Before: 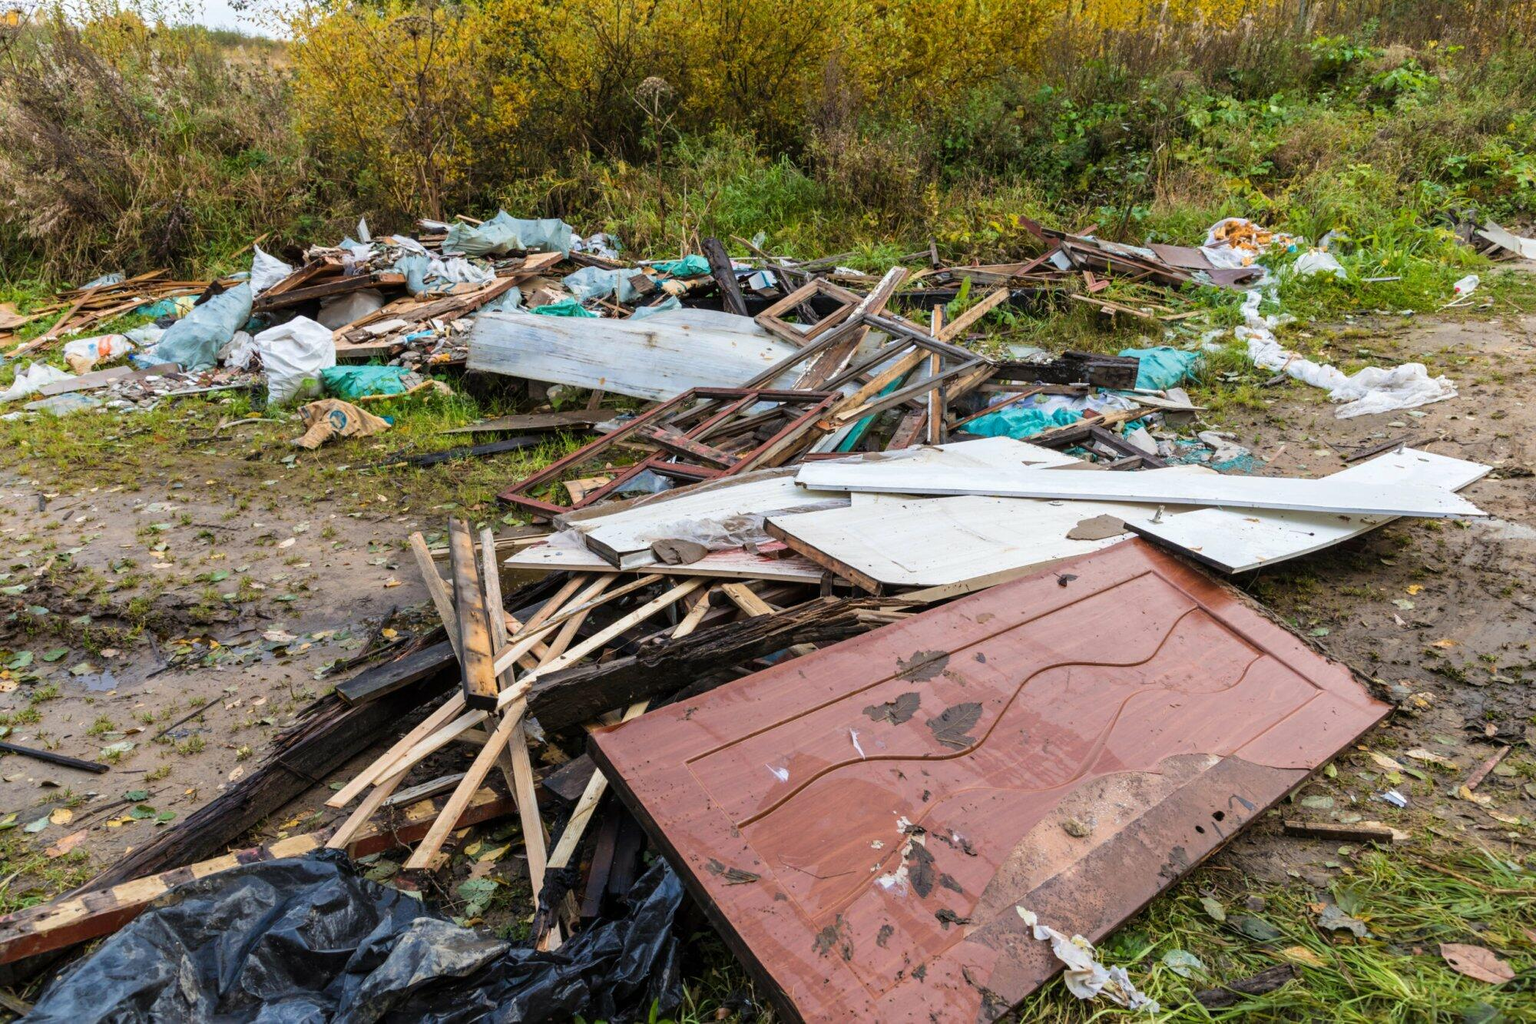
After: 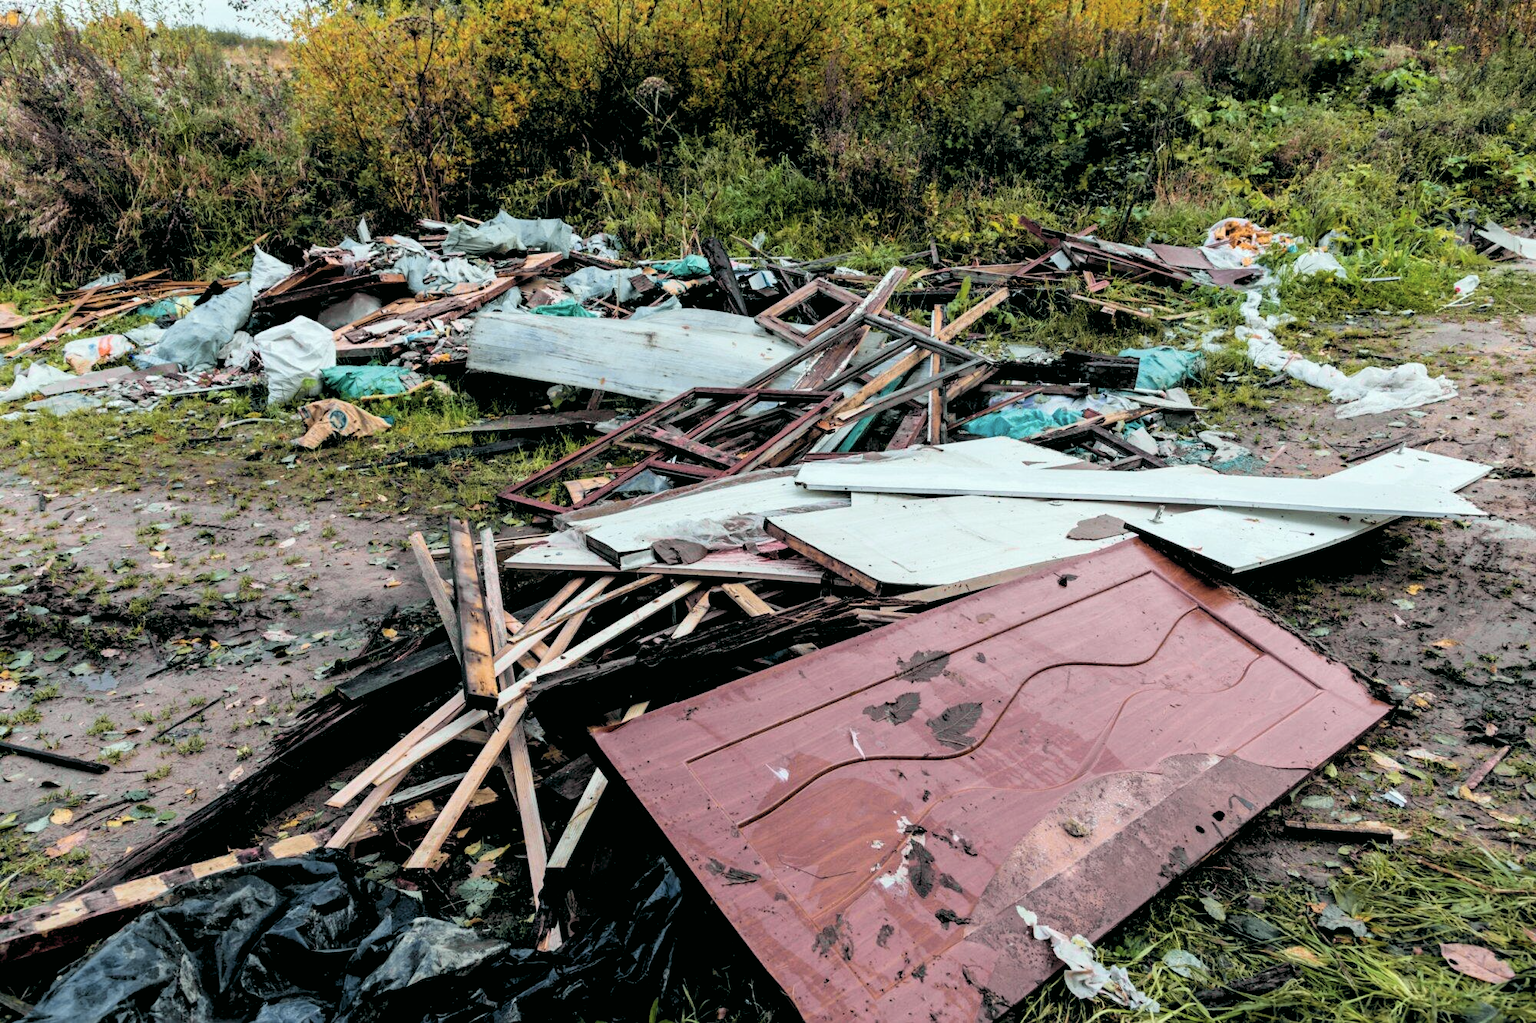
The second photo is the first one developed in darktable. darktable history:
tone curve: curves: ch0 [(0, 0) (0.822, 0.825) (0.994, 0.955)]; ch1 [(0, 0) (0.226, 0.261) (0.383, 0.397) (0.46, 0.46) (0.498, 0.479) (0.524, 0.523) (0.578, 0.575) (1, 1)]; ch2 [(0, 0) (0.438, 0.456) (0.5, 0.498) (0.547, 0.515) (0.597, 0.58) (0.629, 0.603) (1, 1)], color space Lab, independent channels, preserve colors none
rgb levels: levels [[0.034, 0.472, 0.904], [0, 0.5, 1], [0, 0.5, 1]]
